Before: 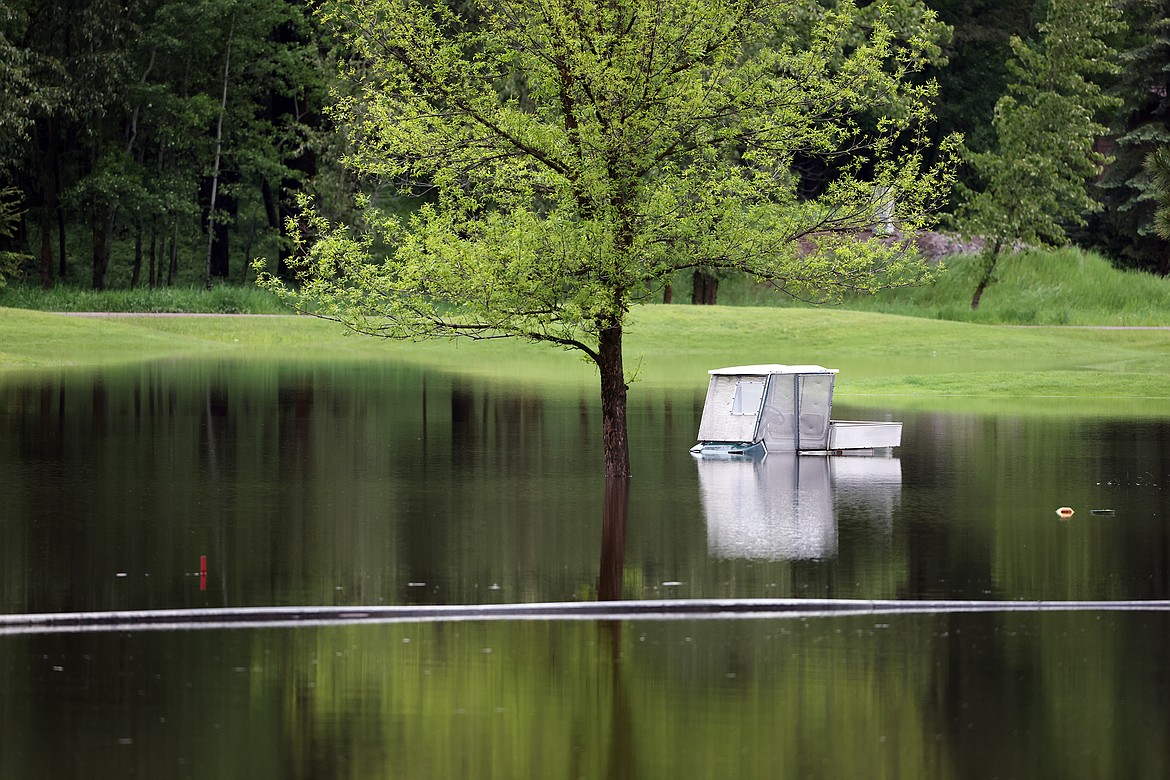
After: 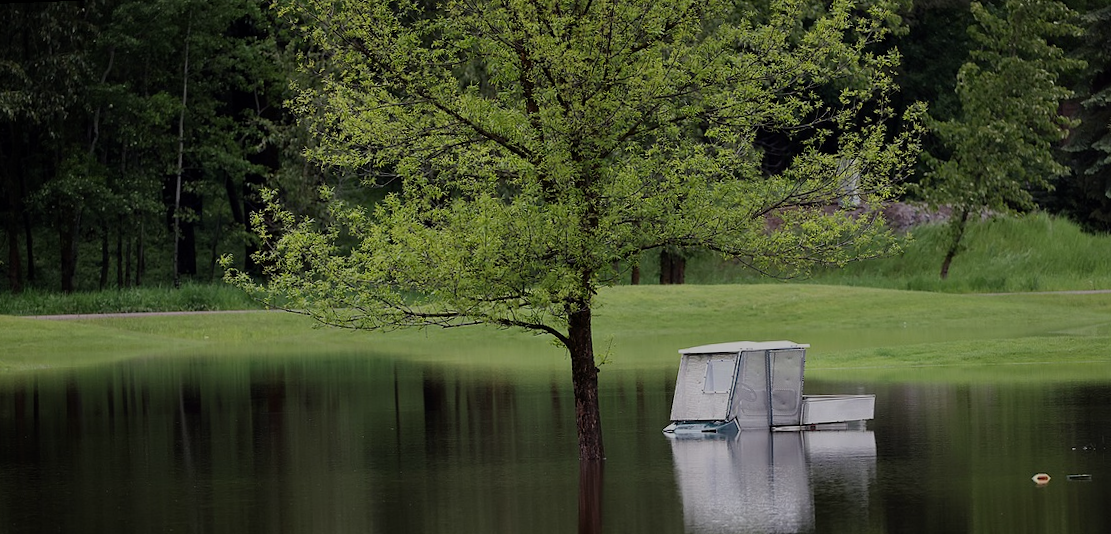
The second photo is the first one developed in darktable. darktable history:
rotate and perspective: rotation -2.12°, lens shift (vertical) 0.009, lens shift (horizontal) -0.008, automatic cropping original format, crop left 0.036, crop right 0.964, crop top 0.05, crop bottom 0.959
exposure: exposure -1 EV, compensate highlight preservation false
crop: bottom 28.576%
